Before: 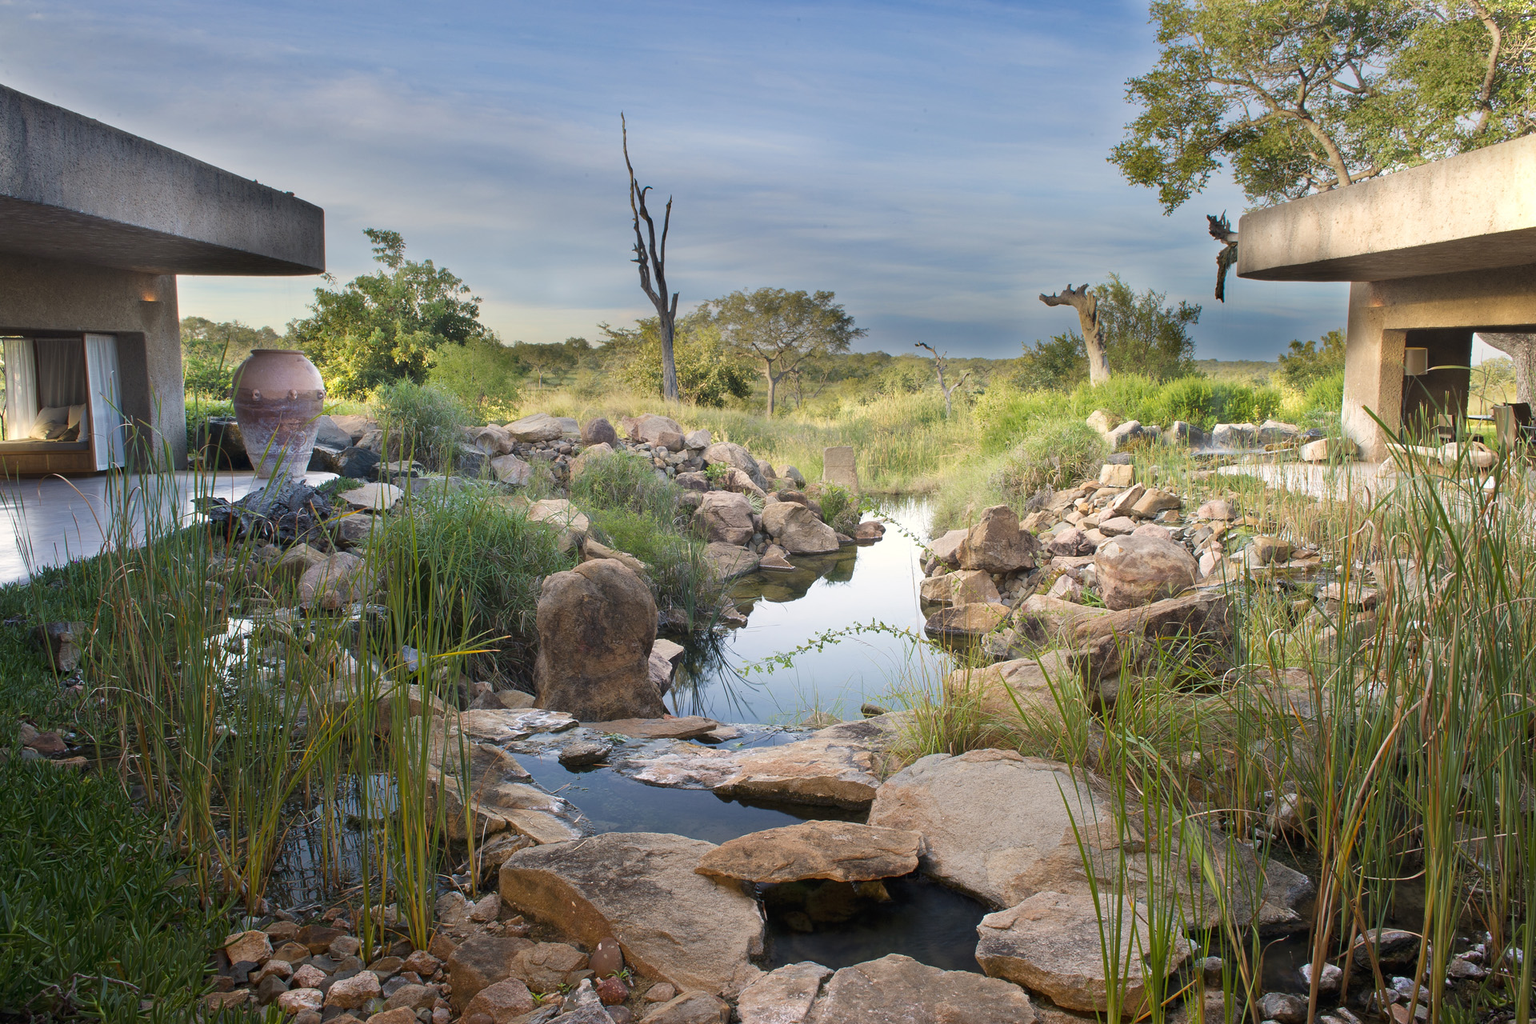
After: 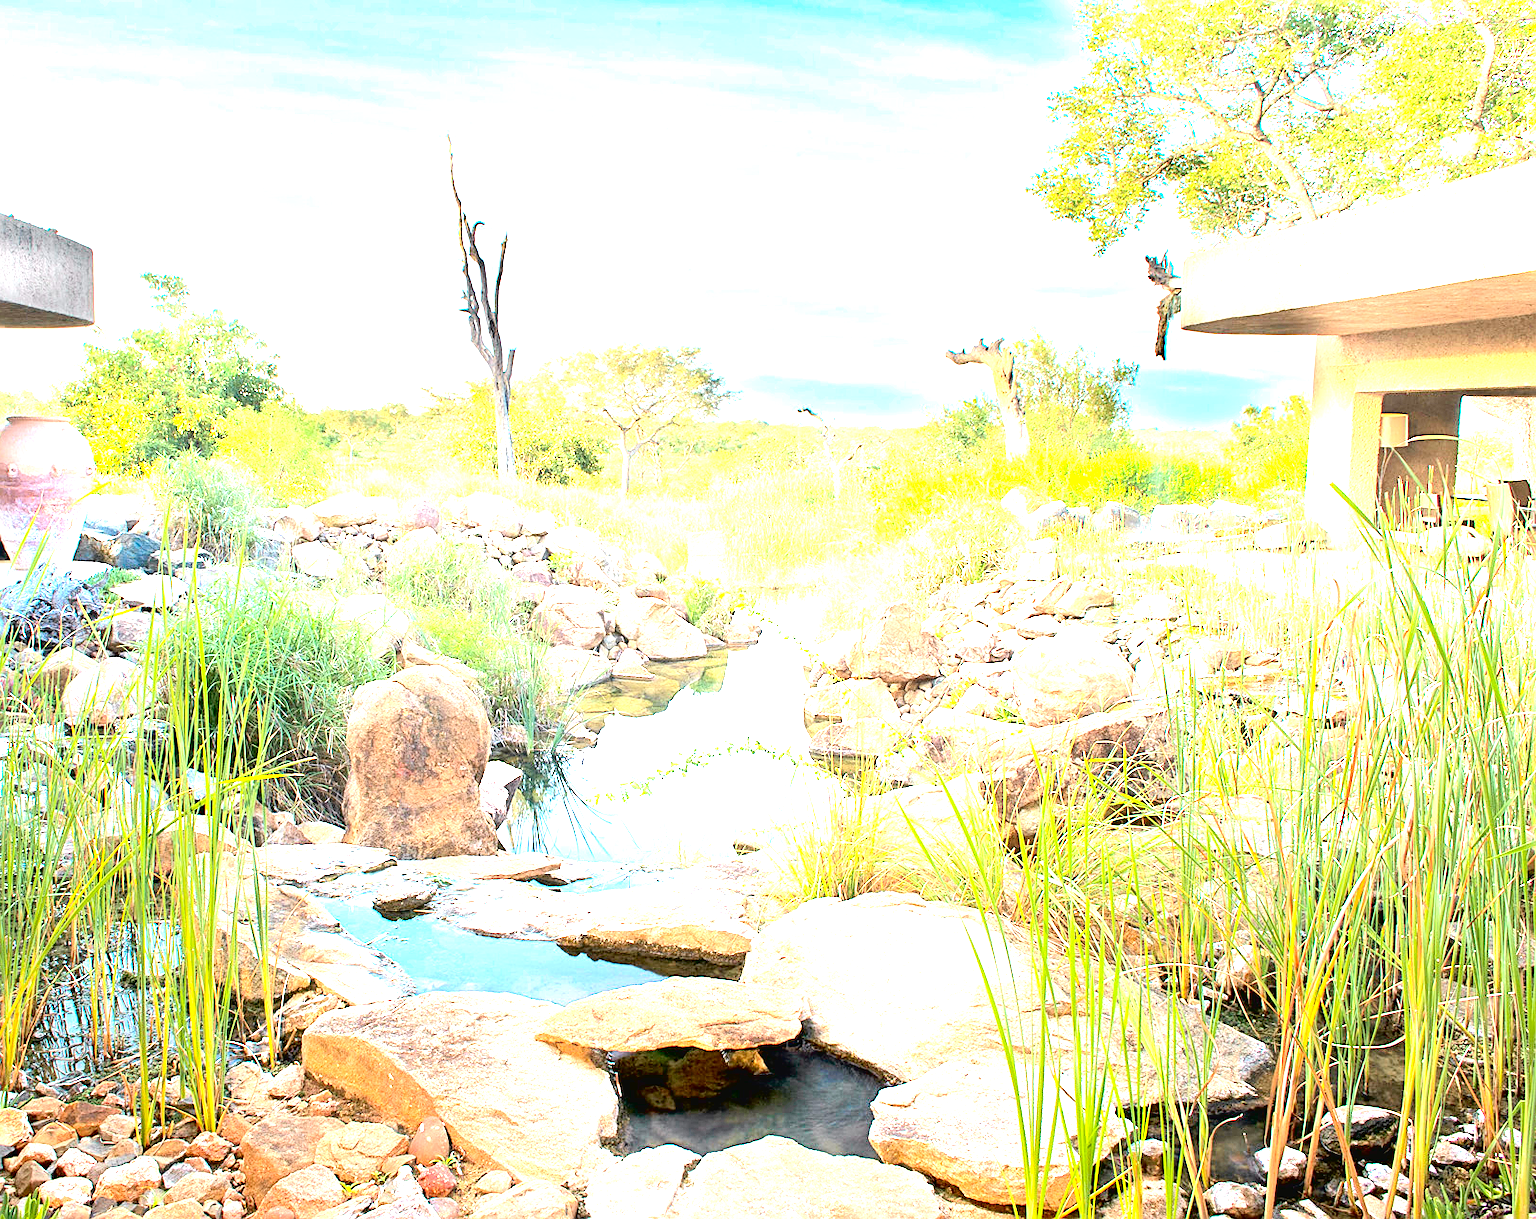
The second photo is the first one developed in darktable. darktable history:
tone curve: curves: ch0 [(0.003, 0.029) (0.037, 0.036) (0.149, 0.117) (0.297, 0.318) (0.422, 0.474) (0.531, 0.6) (0.743, 0.809) (0.877, 0.901) (1, 0.98)]; ch1 [(0, 0) (0.305, 0.325) (0.453, 0.437) (0.482, 0.479) (0.501, 0.5) (0.506, 0.503) (0.567, 0.572) (0.605, 0.608) (0.668, 0.69) (1, 1)]; ch2 [(0, 0) (0.313, 0.306) (0.4, 0.399) (0.45, 0.48) (0.499, 0.502) (0.512, 0.523) (0.57, 0.595) (0.653, 0.662) (1, 1)], color space Lab, independent channels, preserve colors none
sharpen: on, module defaults
crop: left 16.013%
exposure: black level correction 0.001, exposure 0.499 EV, compensate exposure bias true, compensate highlight preservation false
